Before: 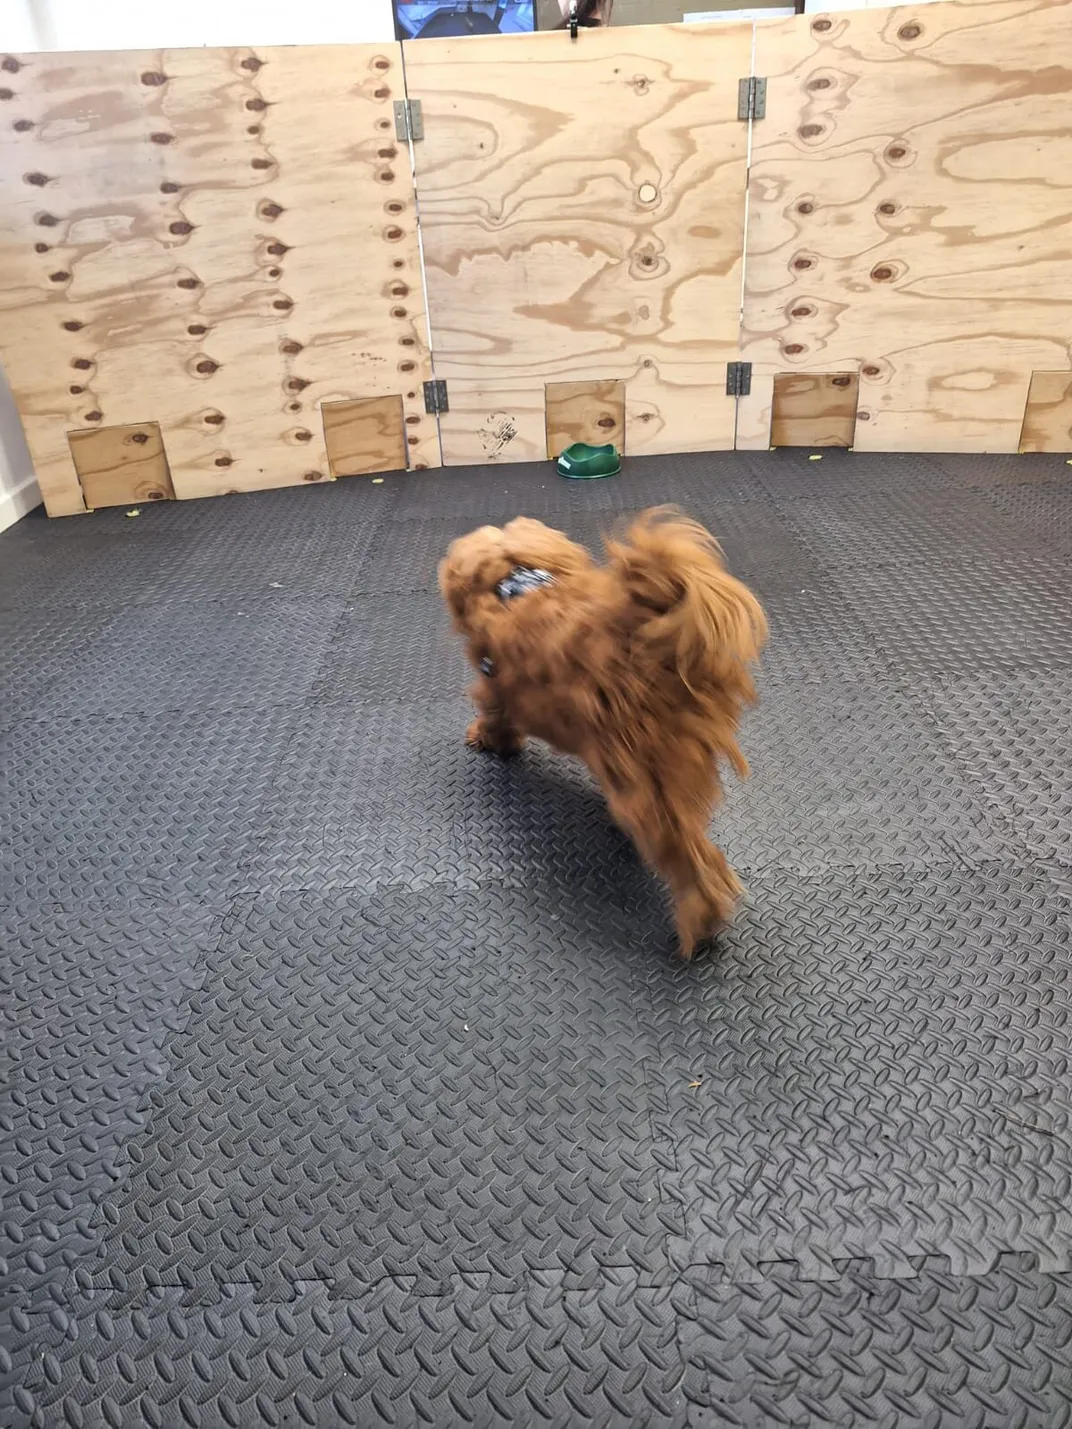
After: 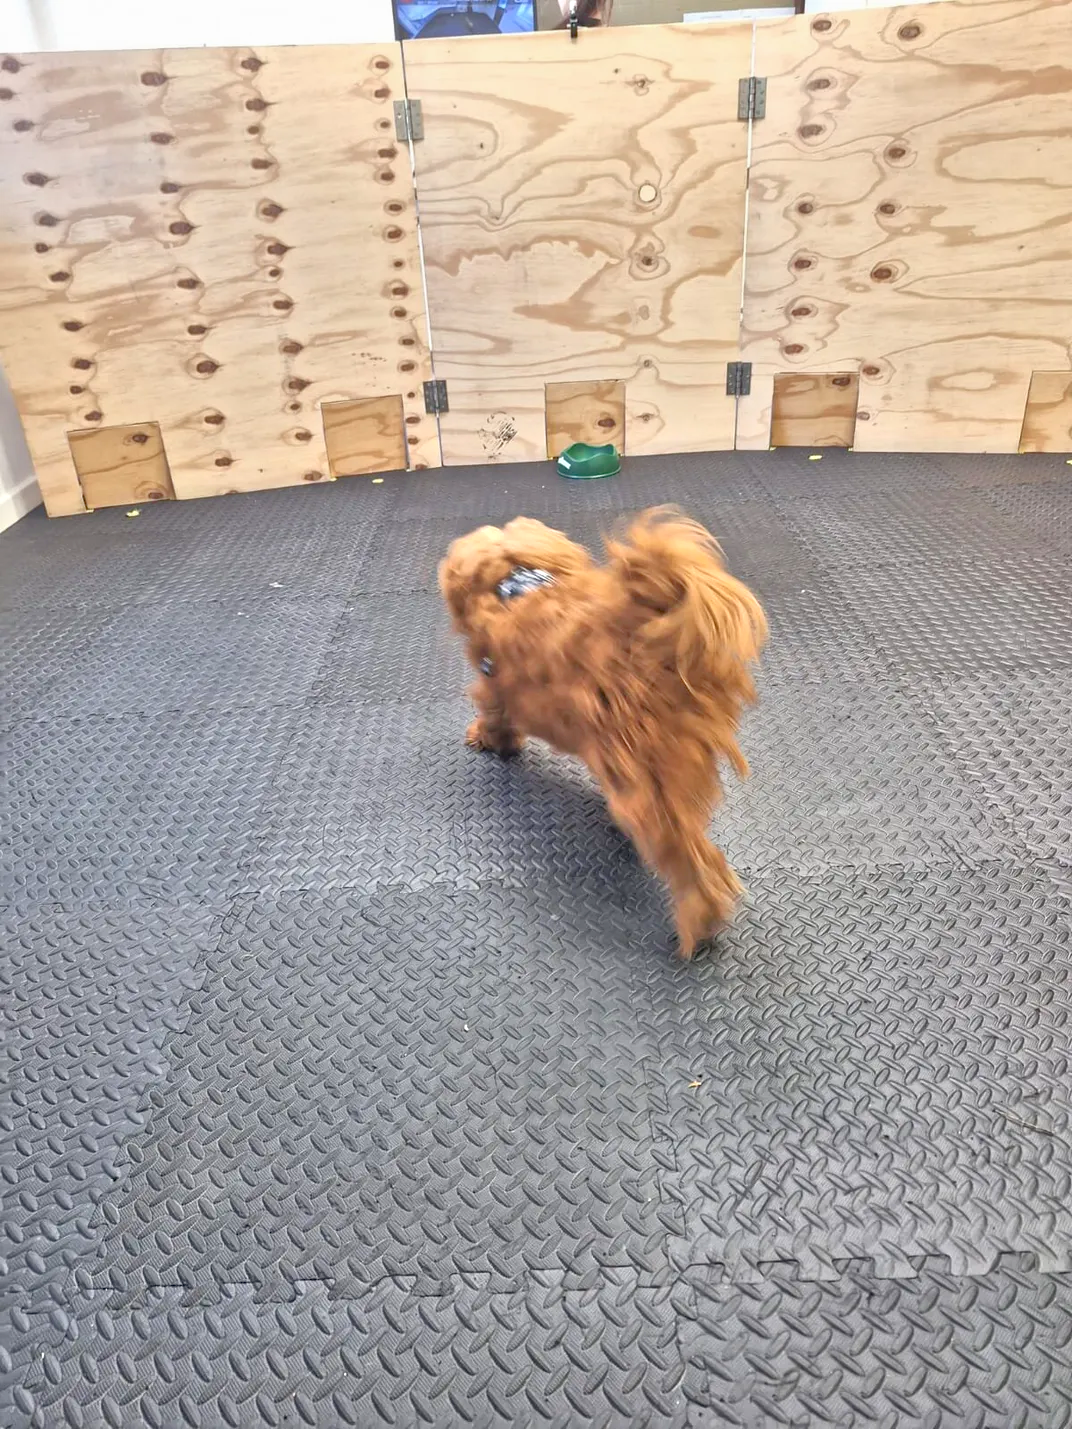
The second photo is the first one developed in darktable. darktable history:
tone equalizer: -8 EV 1.99 EV, -7 EV 1.97 EV, -6 EV 1.97 EV, -5 EV 1.97 EV, -4 EV 2 EV, -3 EV 1.48 EV, -2 EV 0.984 EV, -1 EV 0.484 EV
